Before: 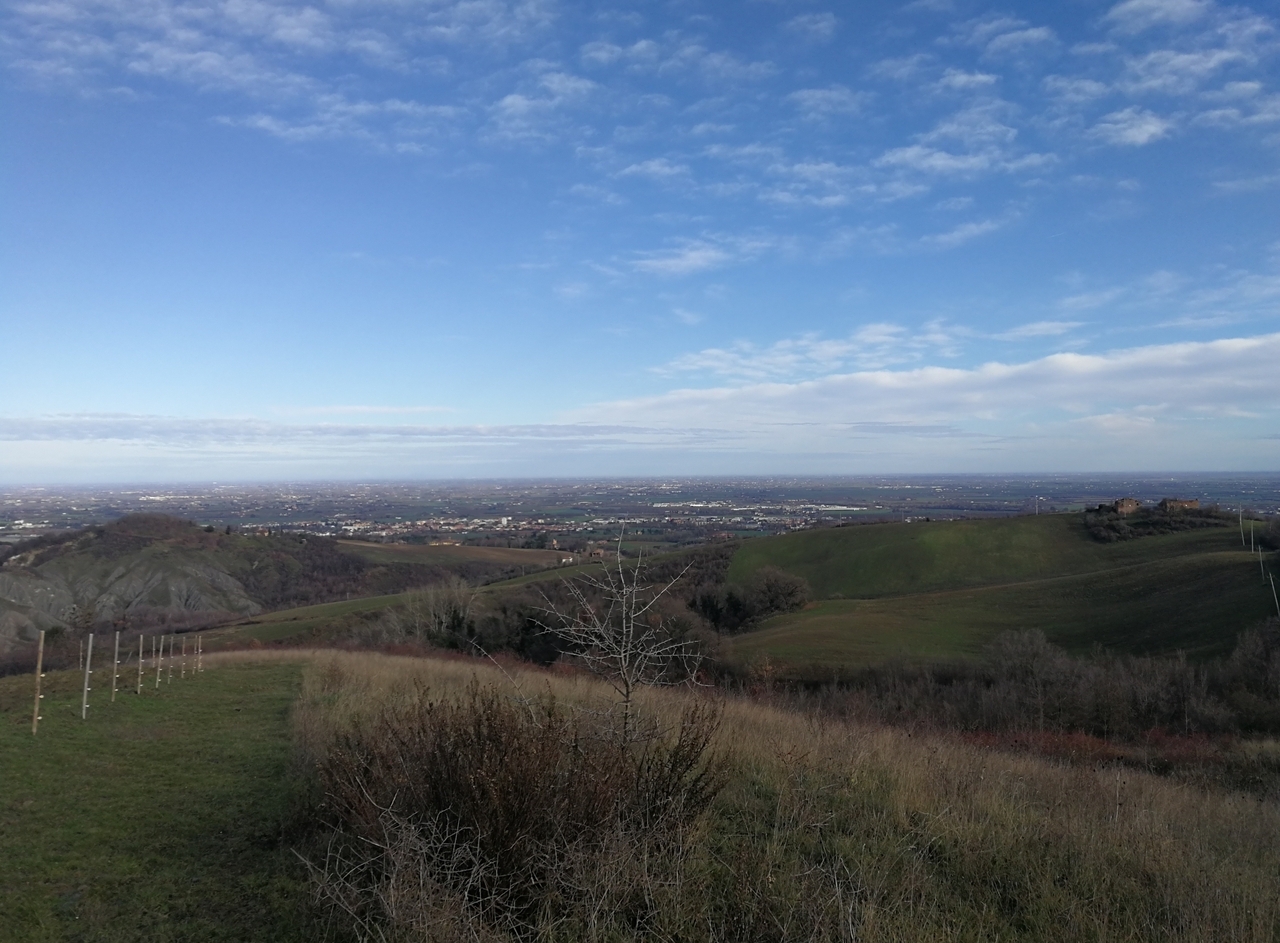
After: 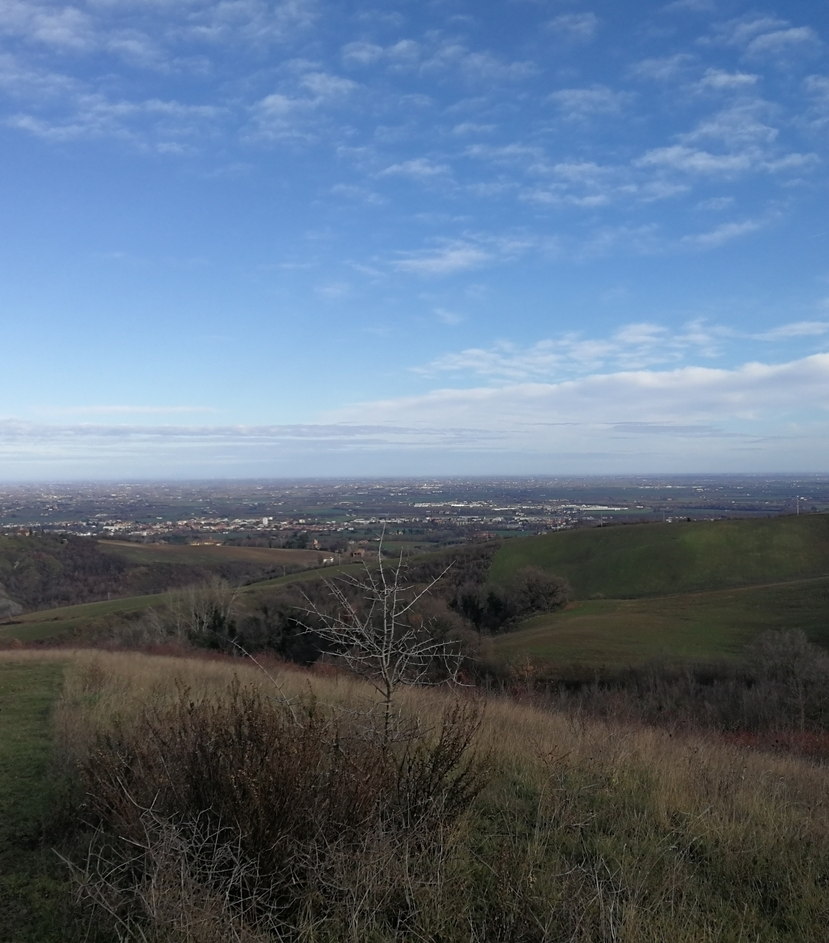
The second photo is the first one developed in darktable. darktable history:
crop and rotate: left 18.698%, right 16.482%
